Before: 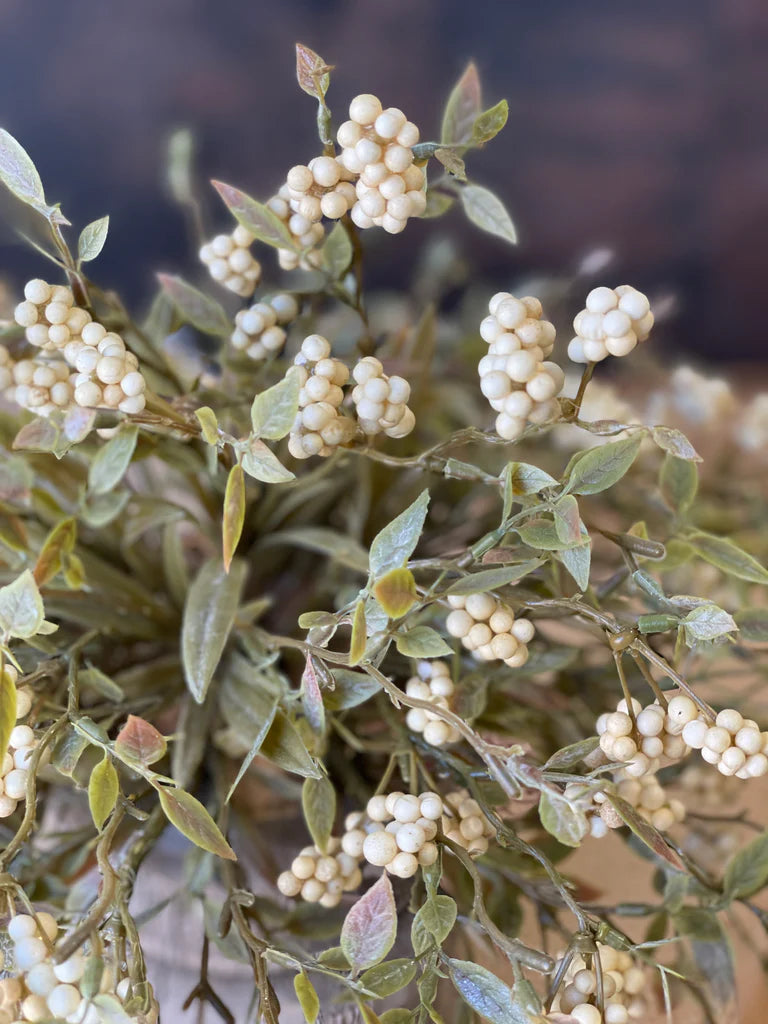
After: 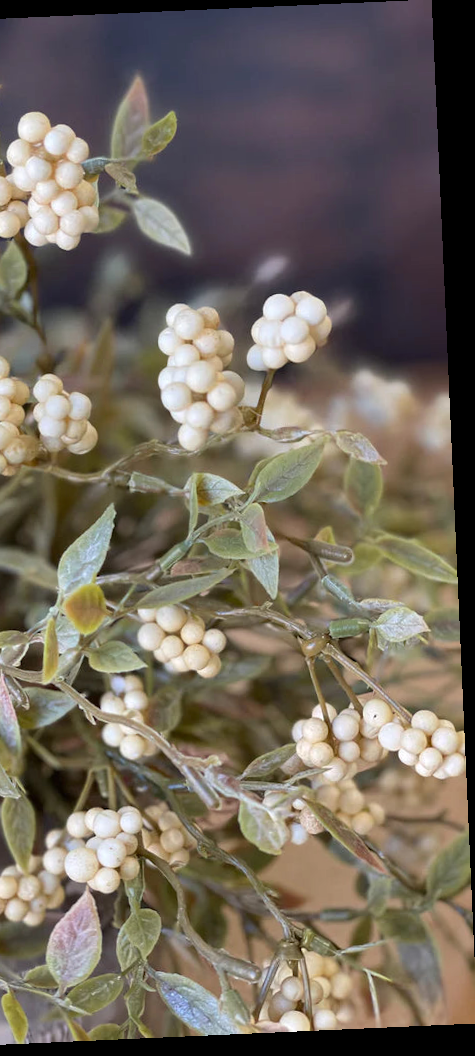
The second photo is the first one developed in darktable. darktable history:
crop: left 41.402%
tone equalizer: on, module defaults
rotate and perspective: rotation -2.56°, automatic cropping off
